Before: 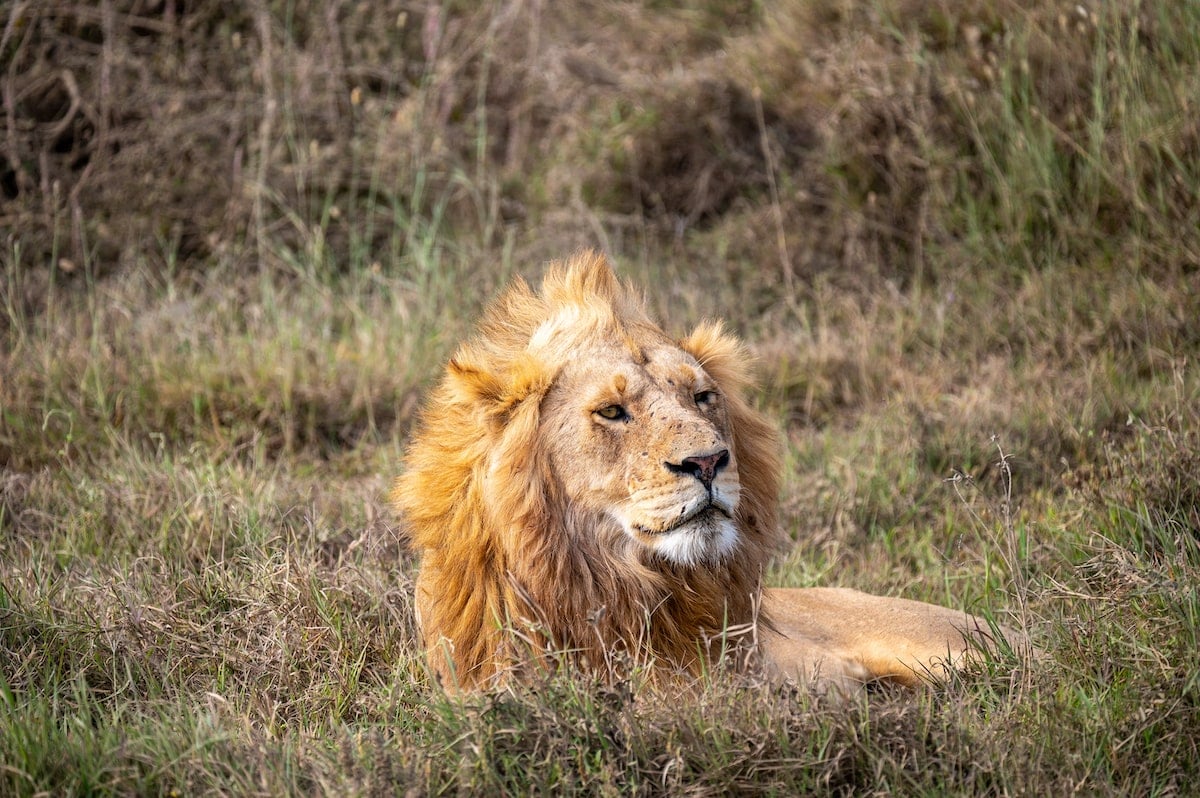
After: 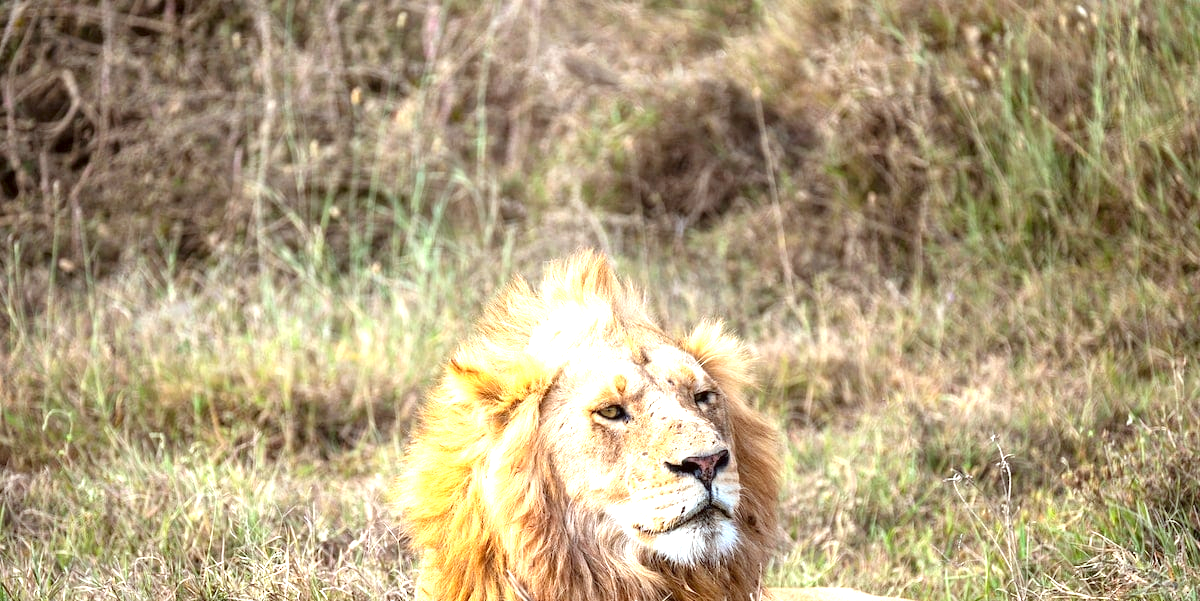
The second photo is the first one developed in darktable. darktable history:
exposure: black level correction 0, exposure 1.2 EV, compensate highlight preservation false
color correction: highlights a* -5.03, highlights b* -3.44, shadows a* 3.74, shadows b* 4.46
crop: bottom 24.683%
